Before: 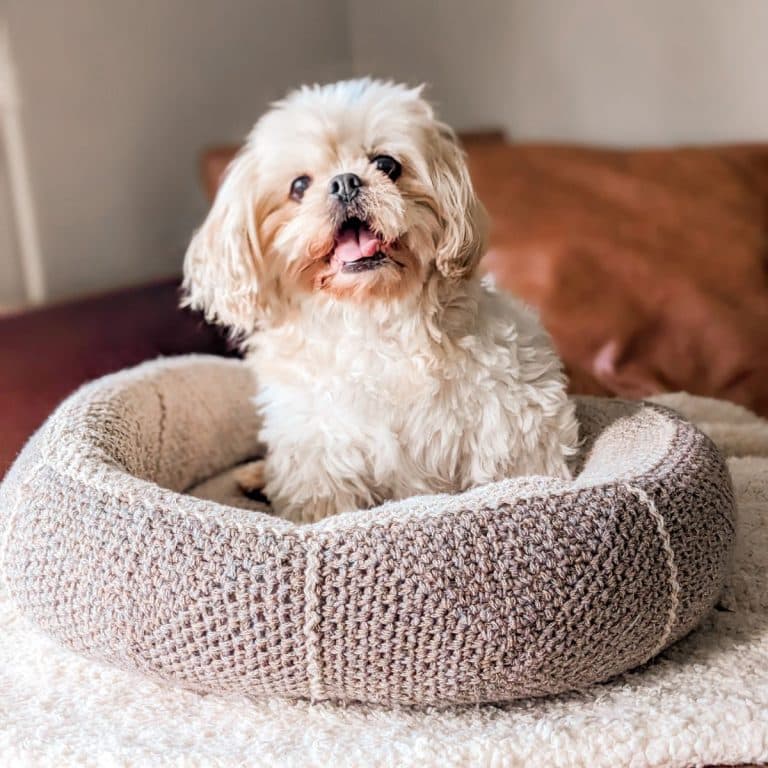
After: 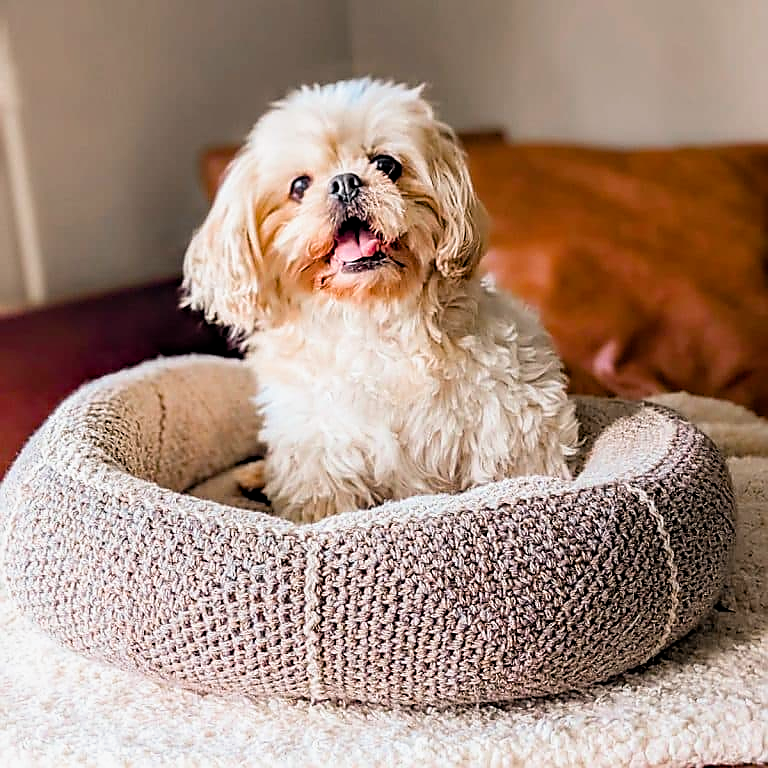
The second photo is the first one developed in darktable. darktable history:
sharpen: radius 1.4, amount 1.25, threshold 0.7
filmic rgb: black relative exposure -12.8 EV, white relative exposure 2.8 EV, threshold 3 EV, target black luminance 0%, hardness 8.54, latitude 70.41%, contrast 1.133, shadows ↔ highlights balance -0.395%, color science v4 (2020), enable highlight reconstruction true
color balance rgb: perceptual saturation grading › global saturation 30%, global vibrance 10%
haze removal: compatibility mode true, adaptive false
